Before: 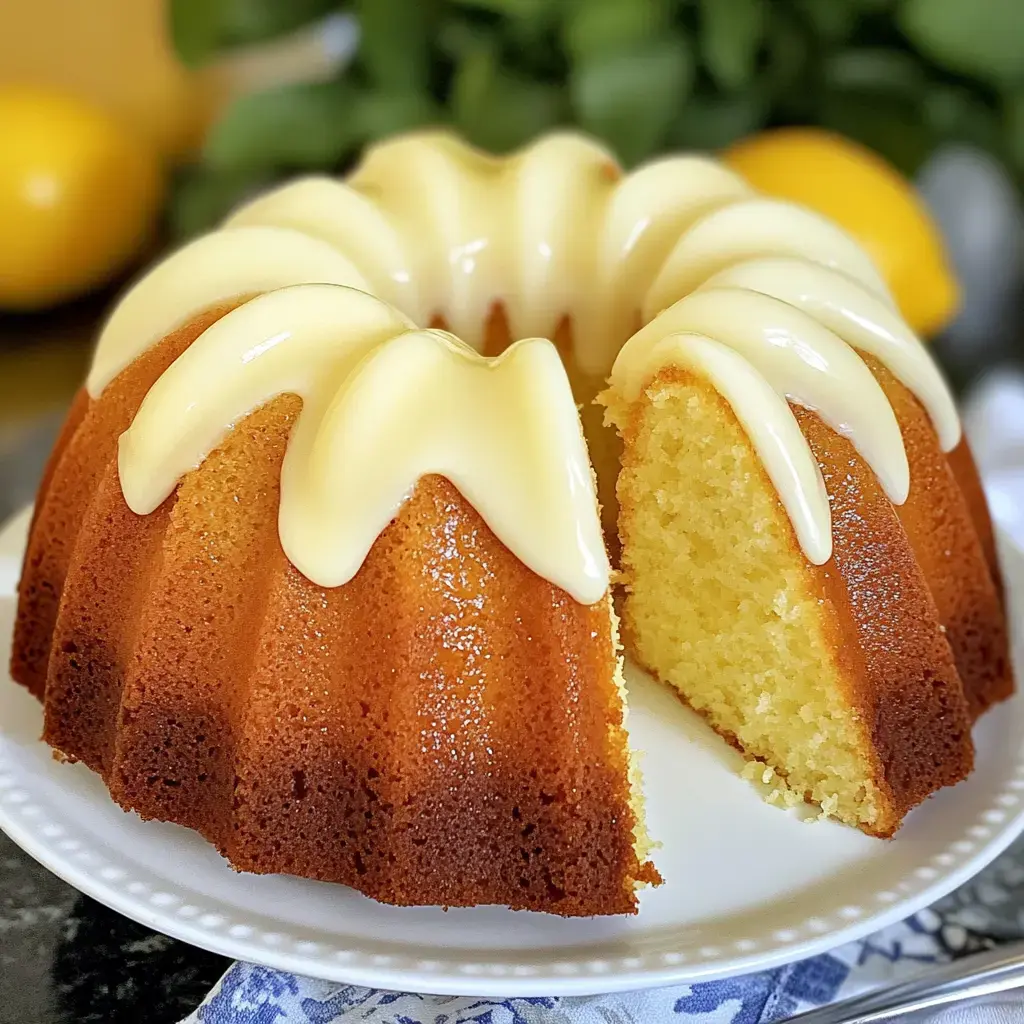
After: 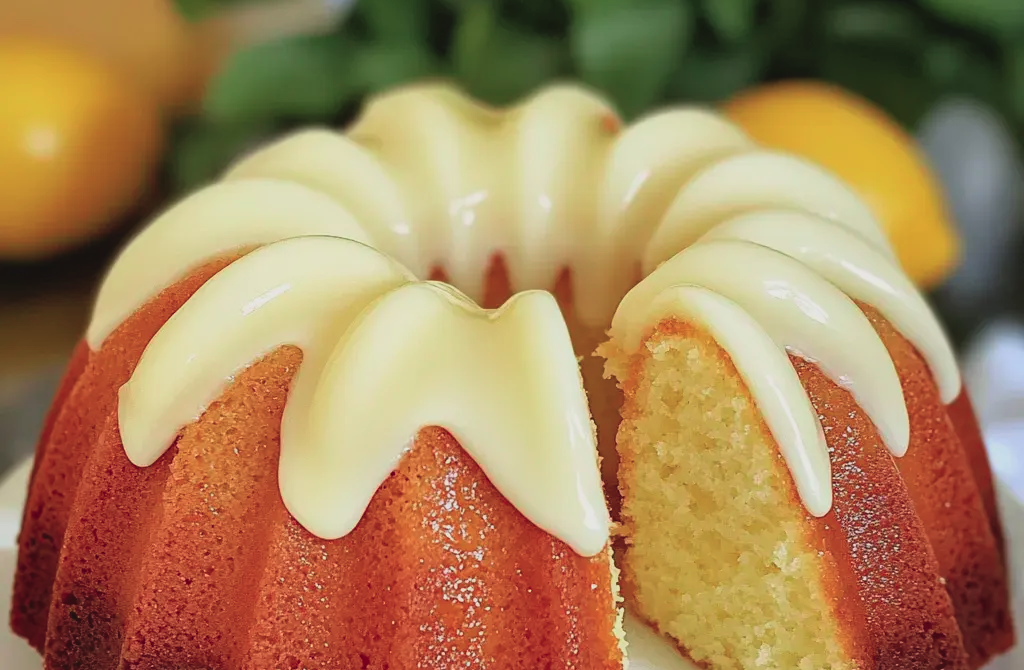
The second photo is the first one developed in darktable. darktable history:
exposure: black level correction -0.014, exposure -0.186 EV, compensate highlight preservation false
tone curve: curves: ch0 [(0, 0) (0.059, 0.027) (0.162, 0.125) (0.304, 0.279) (0.547, 0.532) (0.828, 0.815) (1, 0.983)]; ch1 [(0, 0) (0.23, 0.166) (0.34, 0.298) (0.371, 0.334) (0.435, 0.413) (0.477, 0.469) (0.499, 0.498) (0.529, 0.544) (0.559, 0.587) (0.743, 0.798) (1, 1)]; ch2 [(0, 0) (0.431, 0.414) (0.498, 0.503) (0.524, 0.531) (0.568, 0.567) (0.6, 0.597) (0.643, 0.631) (0.74, 0.721) (1, 1)], color space Lab, independent channels, preserve colors none
crop and rotate: top 4.755%, bottom 29.768%
filmic rgb: black relative exposure -16 EV, white relative exposure 2.93 EV, hardness 9.99
